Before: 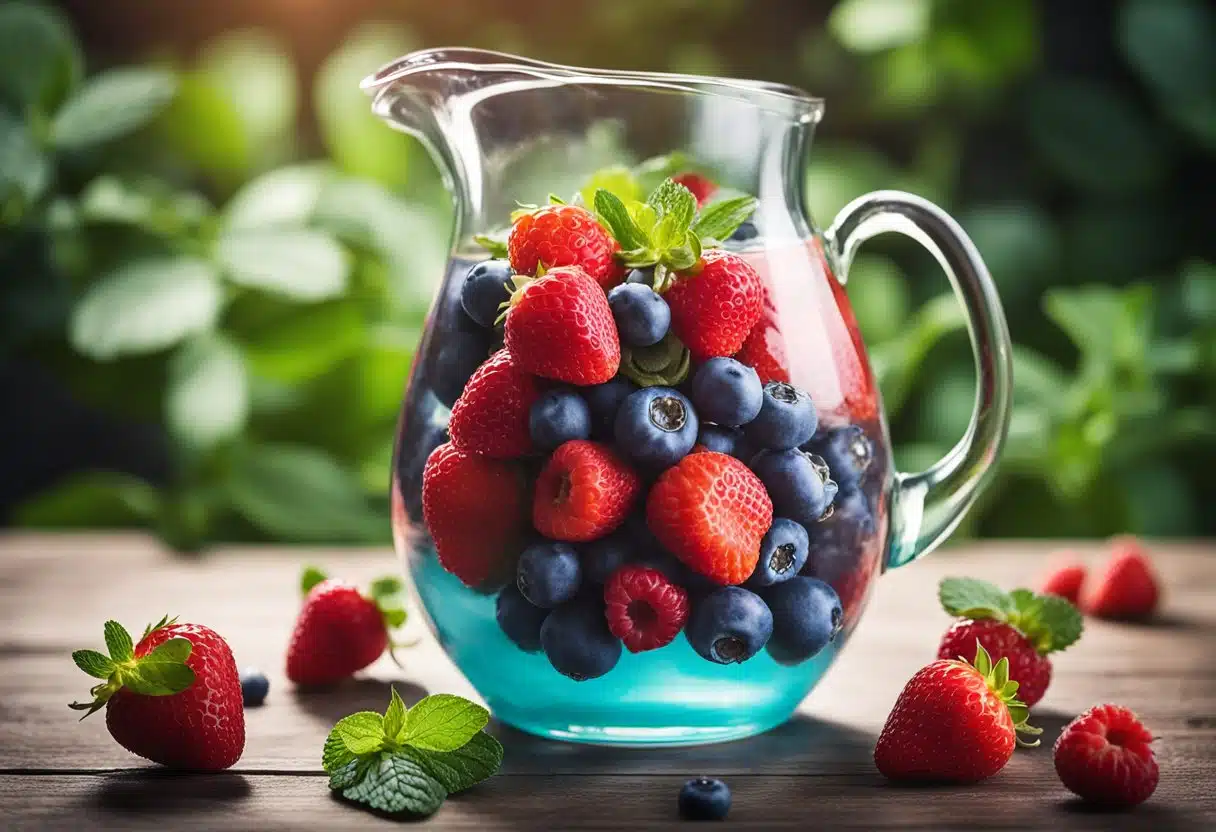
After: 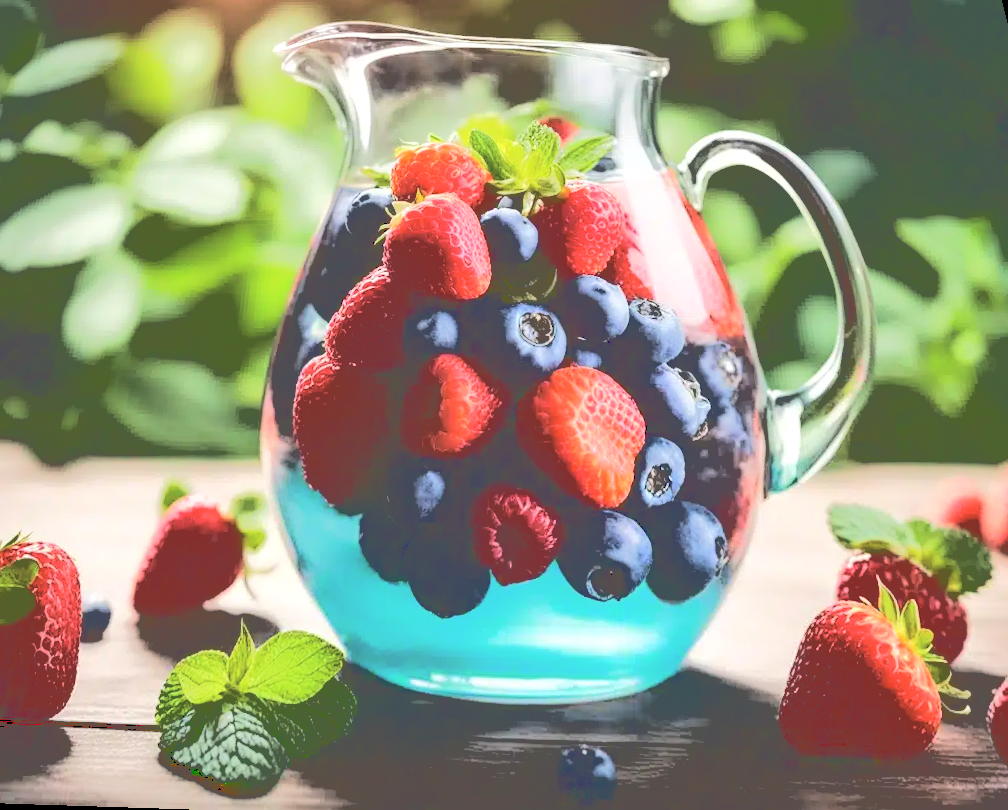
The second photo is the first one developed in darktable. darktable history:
base curve: curves: ch0 [(0.065, 0.026) (0.236, 0.358) (0.53, 0.546) (0.777, 0.841) (0.924, 0.992)], preserve colors average RGB
contrast brightness saturation: brightness 0.28
contrast equalizer: y [[0.518, 0.517, 0.501, 0.5, 0.5, 0.5], [0.5 ×6], [0.5 ×6], [0 ×6], [0 ×6]]
rotate and perspective: rotation 0.72°, lens shift (vertical) -0.352, lens shift (horizontal) -0.051, crop left 0.152, crop right 0.859, crop top 0.019, crop bottom 0.964
